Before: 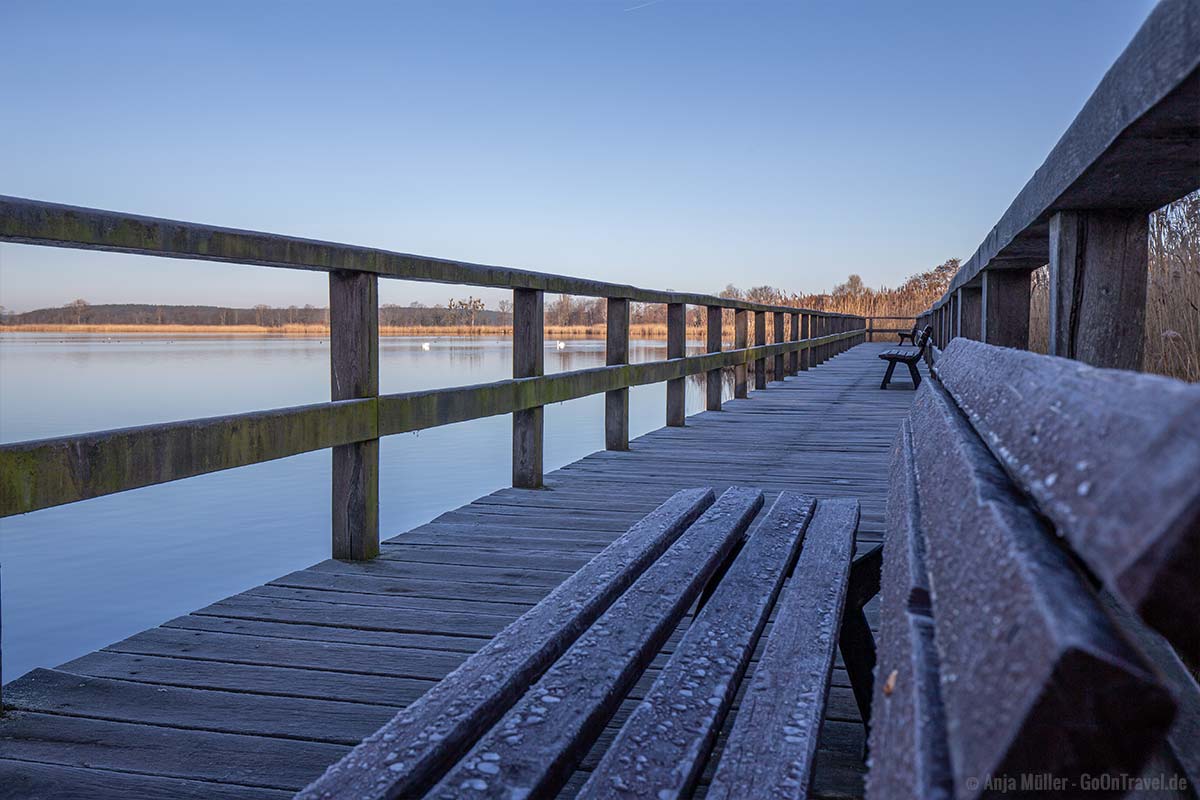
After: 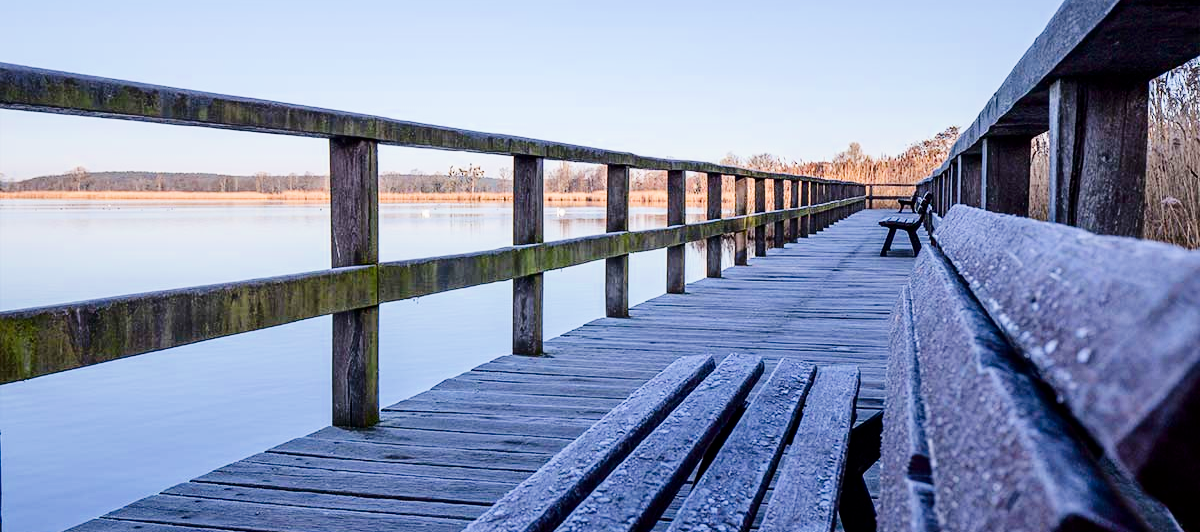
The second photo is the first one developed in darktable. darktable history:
exposure: black level correction 0, exposure 1.388 EV, compensate exposure bias true, compensate highlight preservation false
crop: top 16.727%, bottom 16.727%
tone equalizer: -8 EV -0.75 EV, -7 EV -0.7 EV, -6 EV -0.6 EV, -5 EV -0.4 EV, -3 EV 0.4 EV, -2 EV 0.6 EV, -1 EV 0.7 EV, +0 EV 0.75 EV, edges refinement/feathering 500, mask exposure compensation -1.57 EV, preserve details no
contrast brightness saturation: contrast 0.13, brightness -0.24, saturation 0.14
filmic rgb: black relative exposure -16 EV, white relative exposure 6.92 EV, hardness 4.7
